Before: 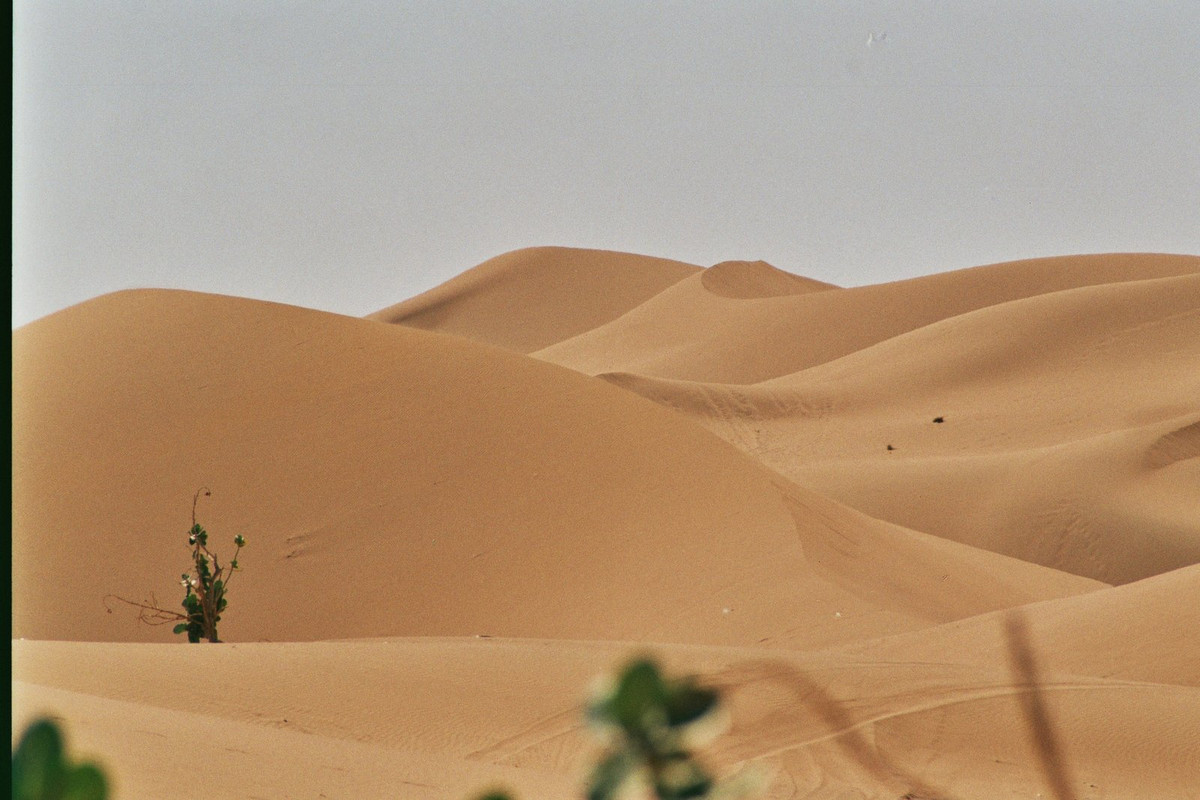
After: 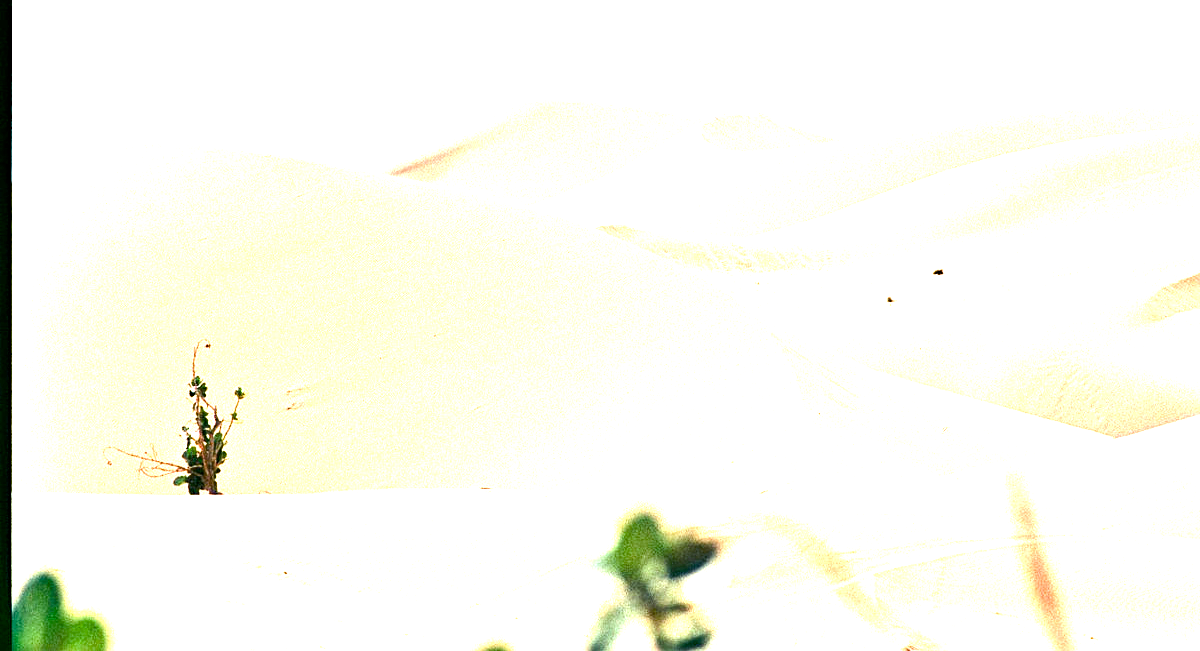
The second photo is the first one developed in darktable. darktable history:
color calibration: illuminant as shot in camera, x 0.358, y 0.373, temperature 4628.91 K
color balance rgb: shadows lift › luminance -21.66%, shadows lift › chroma 6.57%, shadows lift › hue 270°, power › chroma 0.68%, power › hue 60°, highlights gain › luminance 6.08%, highlights gain › chroma 1.33%, highlights gain › hue 90°, global offset › luminance -0.87%, perceptual saturation grading › global saturation 26.86%, perceptual saturation grading › highlights -28.39%, perceptual saturation grading › mid-tones 15.22%, perceptual saturation grading › shadows 33.98%, perceptual brilliance grading › highlights 10%, perceptual brilliance grading › mid-tones 5%
crop and rotate: top 18.507%
exposure: black level correction 0.001, exposure 1.822 EV, compensate exposure bias true, compensate highlight preservation false
tone equalizer: -8 EV -0.75 EV, -7 EV -0.7 EV, -6 EV -0.6 EV, -5 EV -0.4 EV, -3 EV 0.4 EV, -2 EV 0.6 EV, -1 EV 0.7 EV, +0 EV 0.75 EV, edges refinement/feathering 500, mask exposure compensation -1.57 EV, preserve details no
white balance: red 0.926, green 1.003, blue 1.133
sharpen: radius 2.167, amount 0.381, threshold 0
